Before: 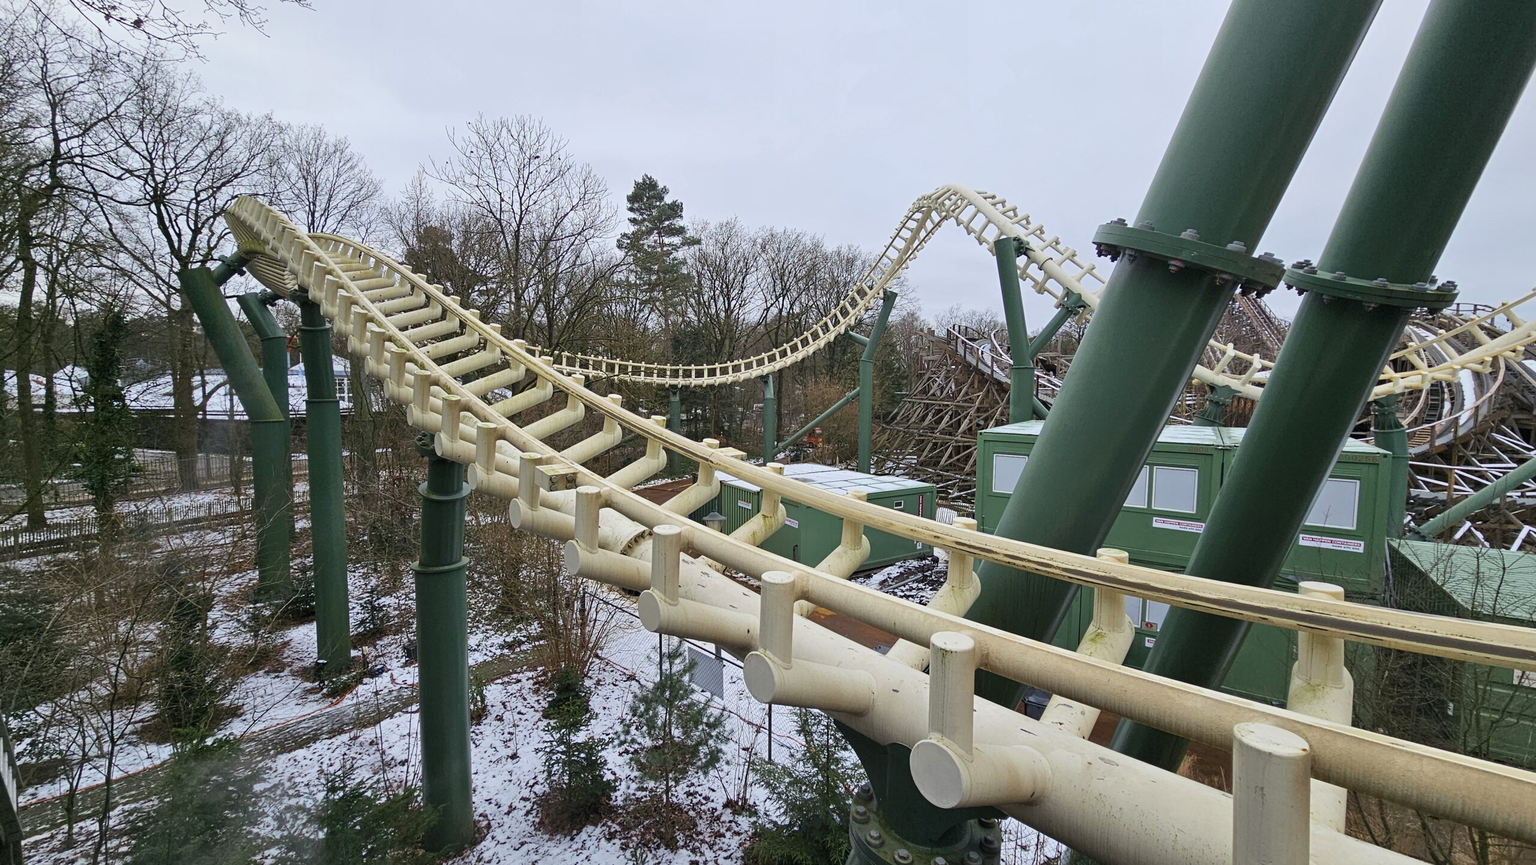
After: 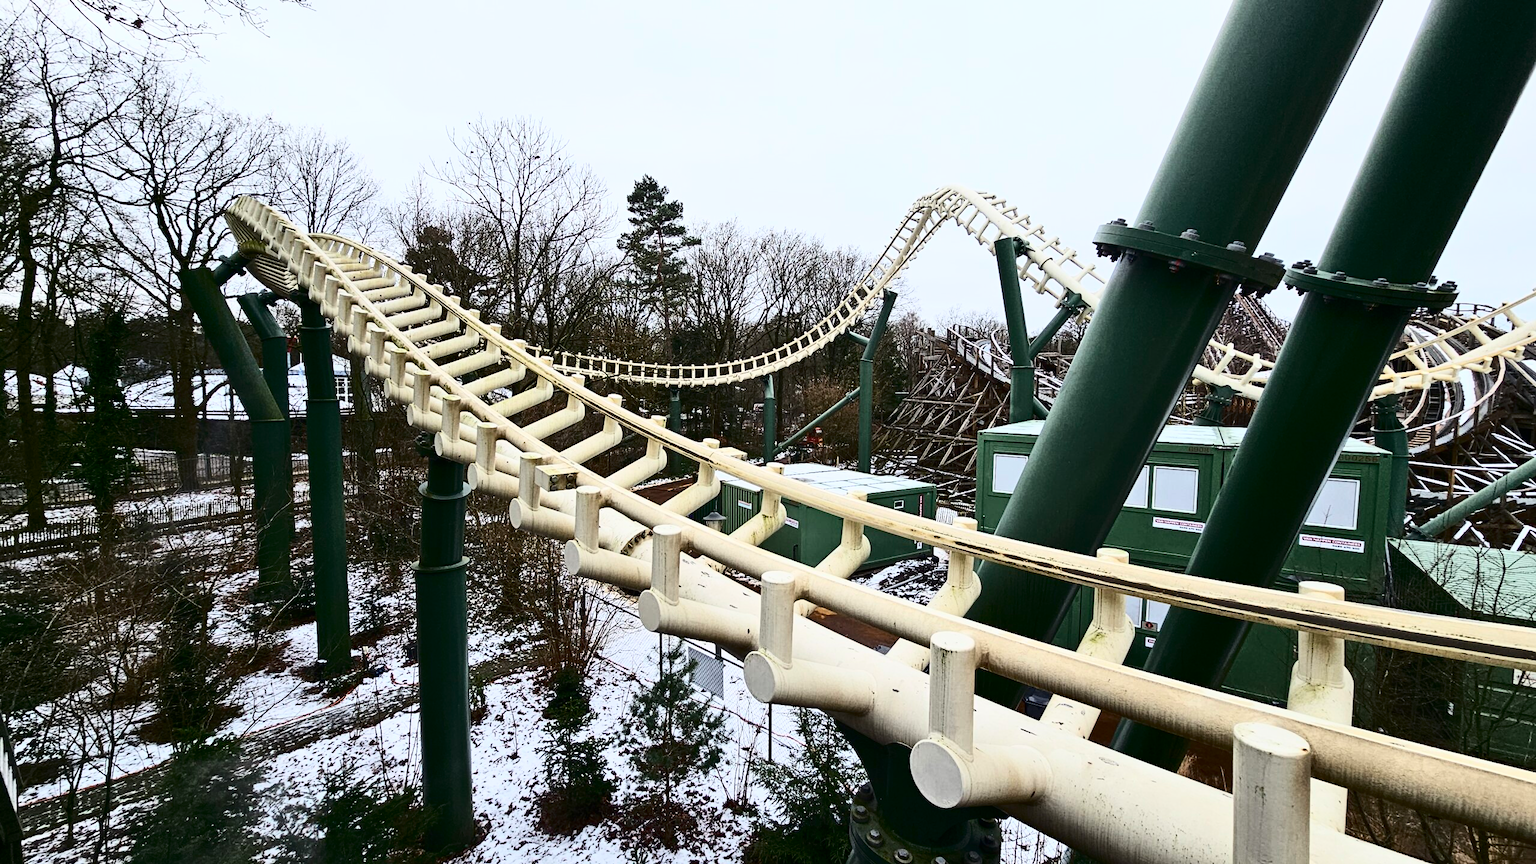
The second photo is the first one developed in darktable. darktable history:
contrast brightness saturation: contrast 0.508, saturation -0.084
local contrast: mode bilateral grid, contrast 99, coarseness 100, detail 91%, midtone range 0.2
exposure: black level correction 0.001, exposure 0.14 EV, compensate highlight preservation false
